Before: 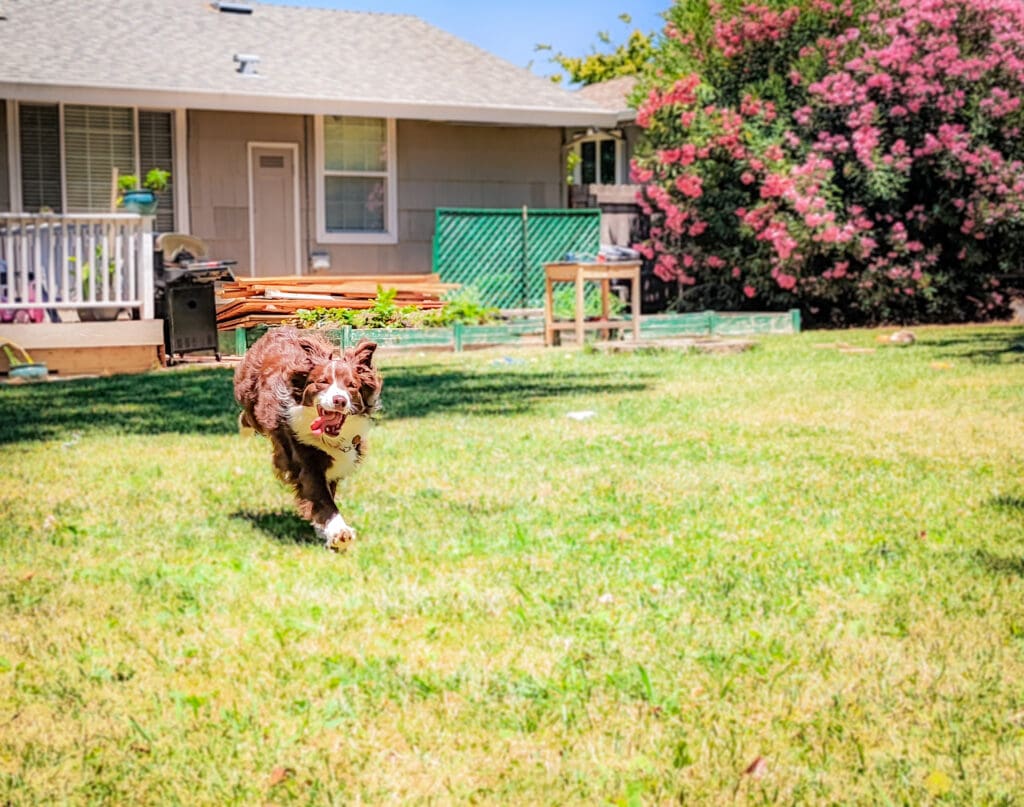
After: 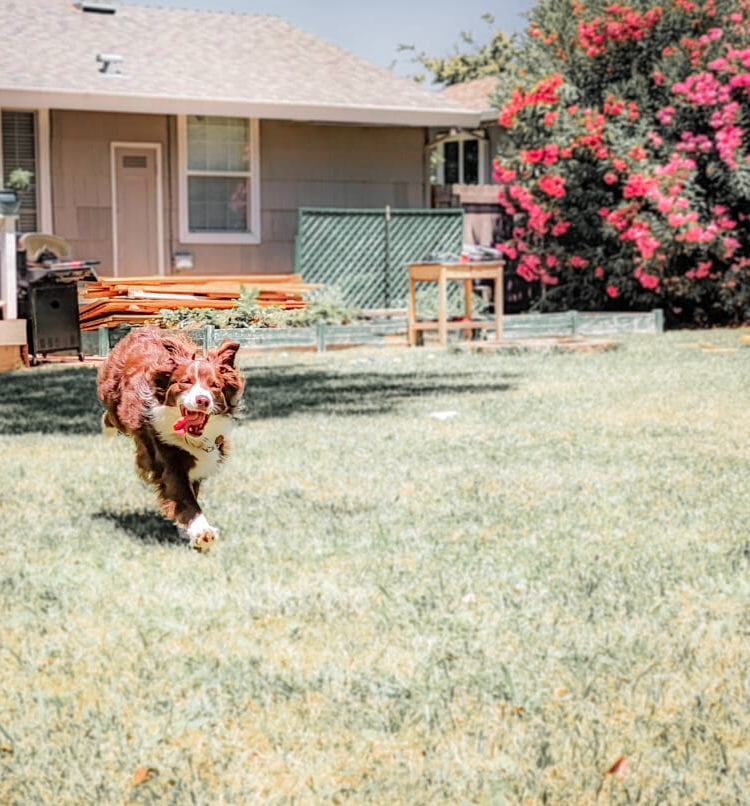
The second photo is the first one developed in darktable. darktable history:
crop: left 13.443%, right 13.31%
color zones: curves: ch1 [(0, 0.638) (0.193, 0.442) (0.286, 0.15) (0.429, 0.14) (0.571, 0.142) (0.714, 0.154) (0.857, 0.175) (1, 0.638)]
